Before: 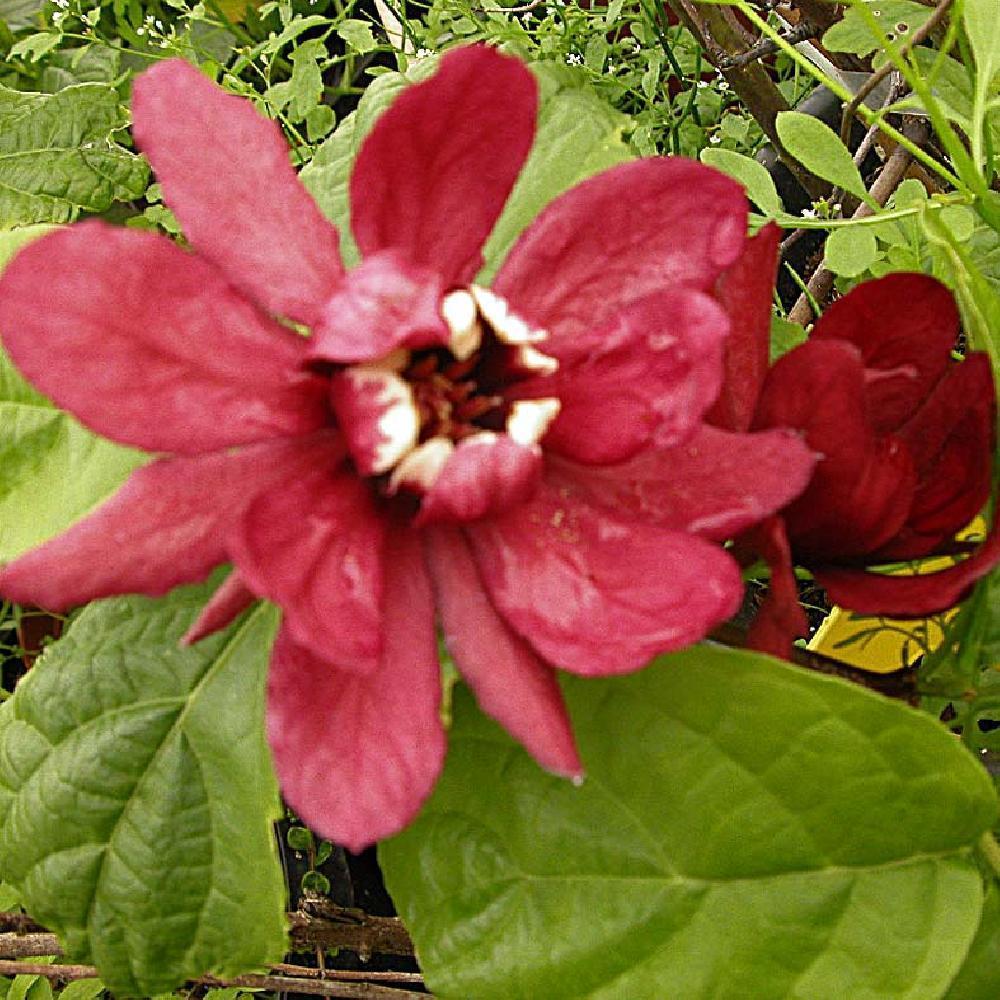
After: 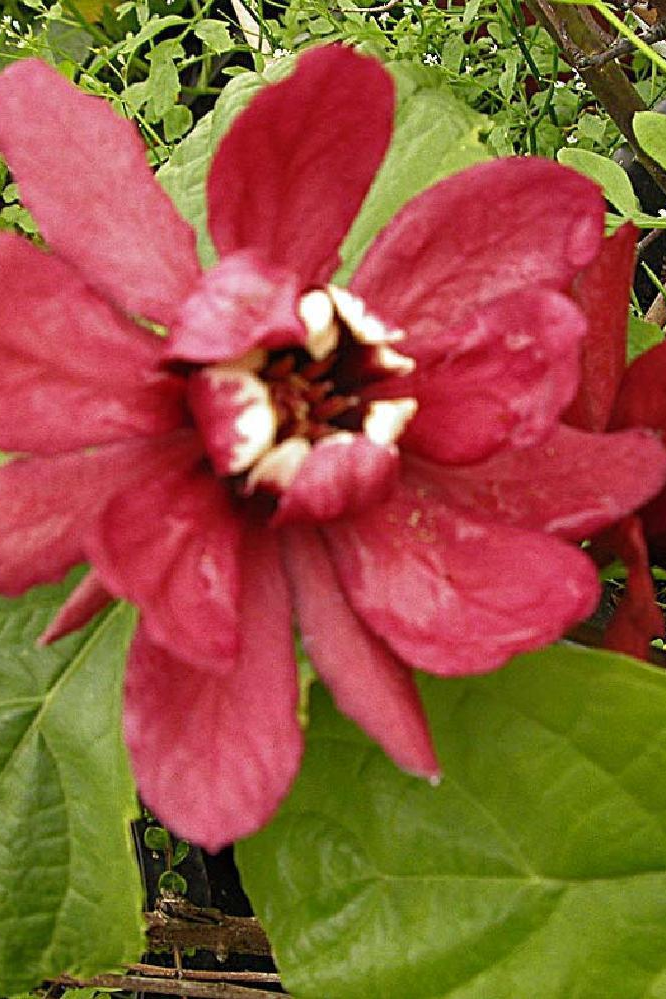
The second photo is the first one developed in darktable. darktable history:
crop and rotate: left 14.386%, right 18.981%
shadows and highlights: shadows 25.63, highlights -23.92
